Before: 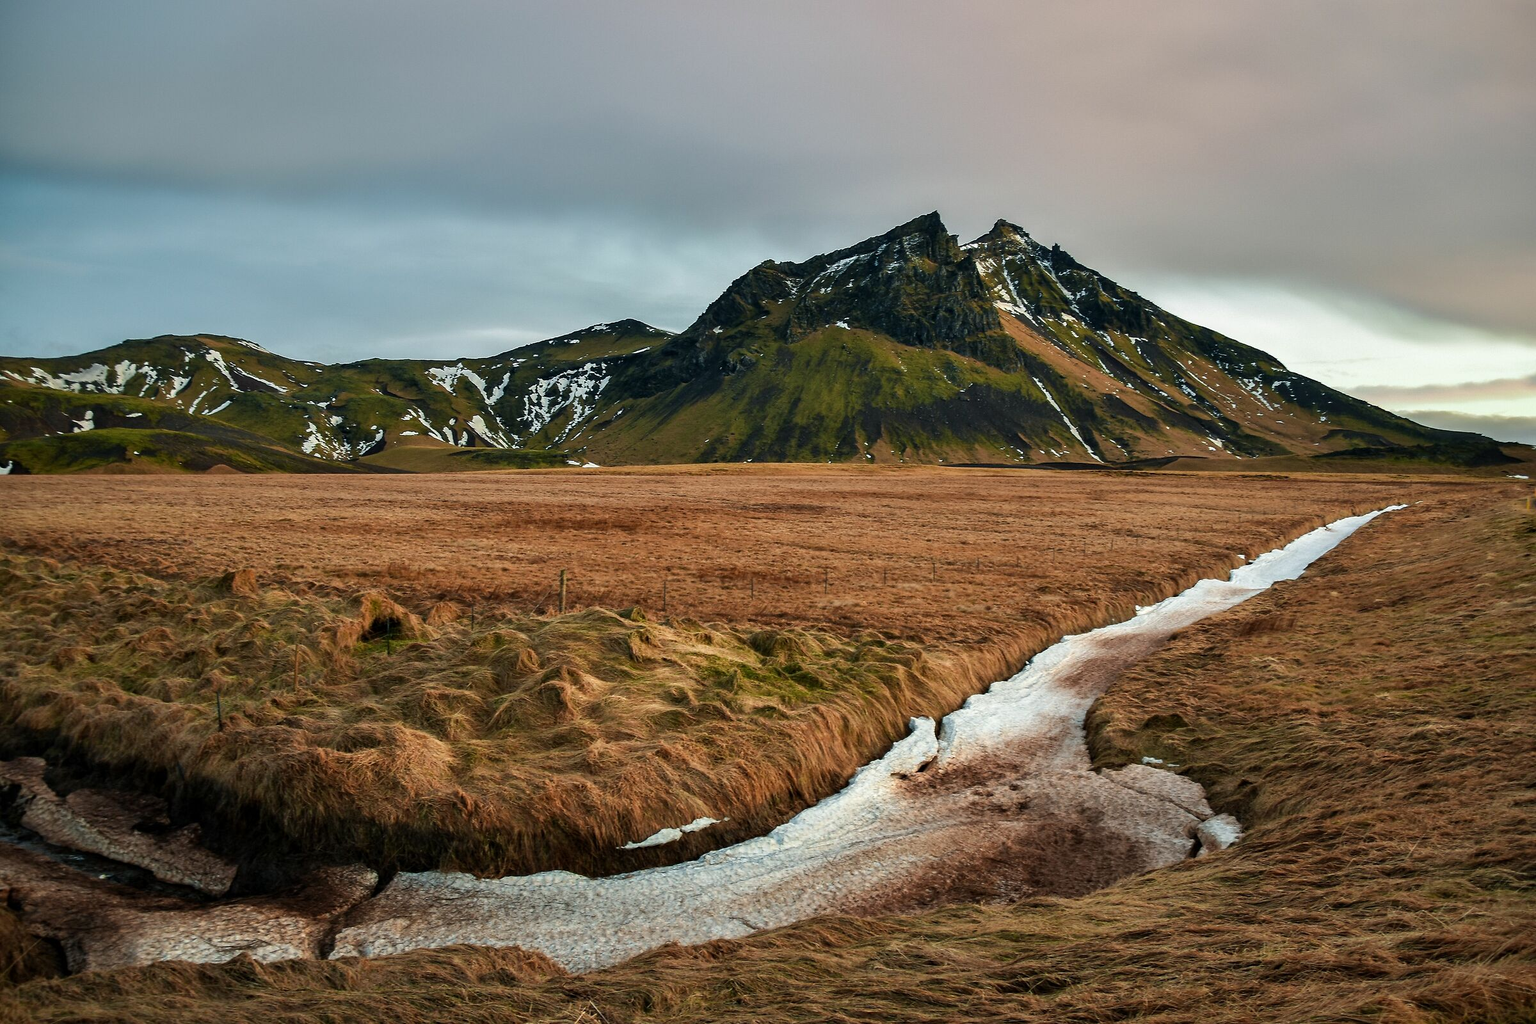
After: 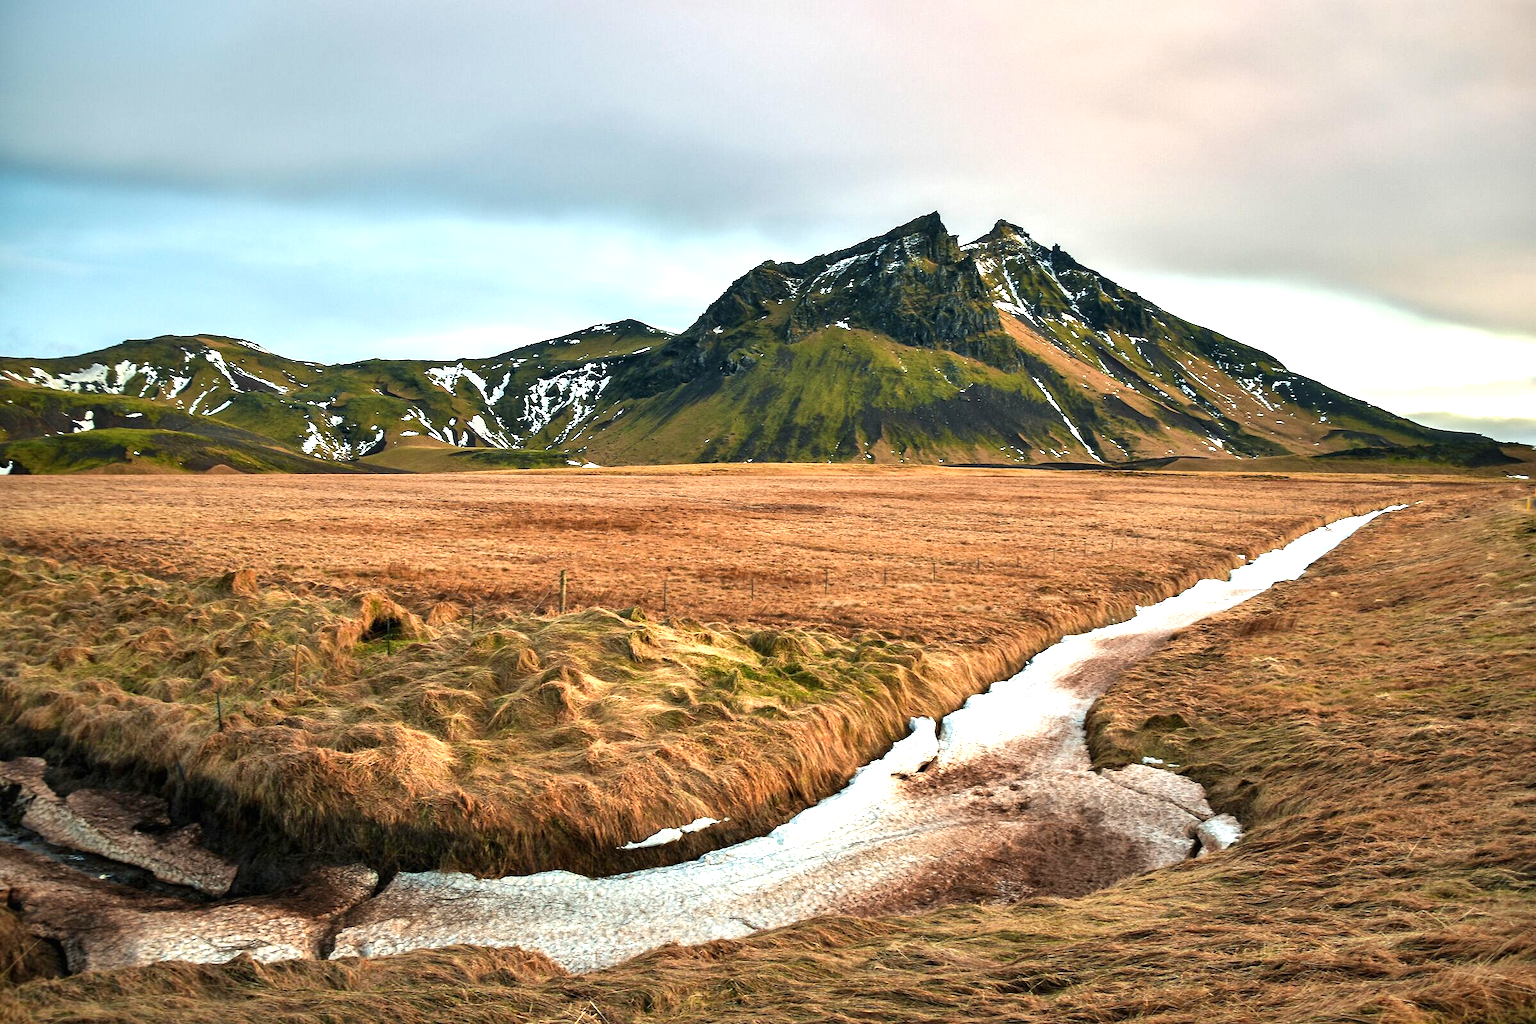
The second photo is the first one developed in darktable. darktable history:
exposure: black level correction 0, exposure 1.198 EV, compensate exposure bias true, compensate highlight preservation false
shadows and highlights: shadows 37.27, highlights -28.18, soften with gaussian
tone equalizer: on, module defaults
